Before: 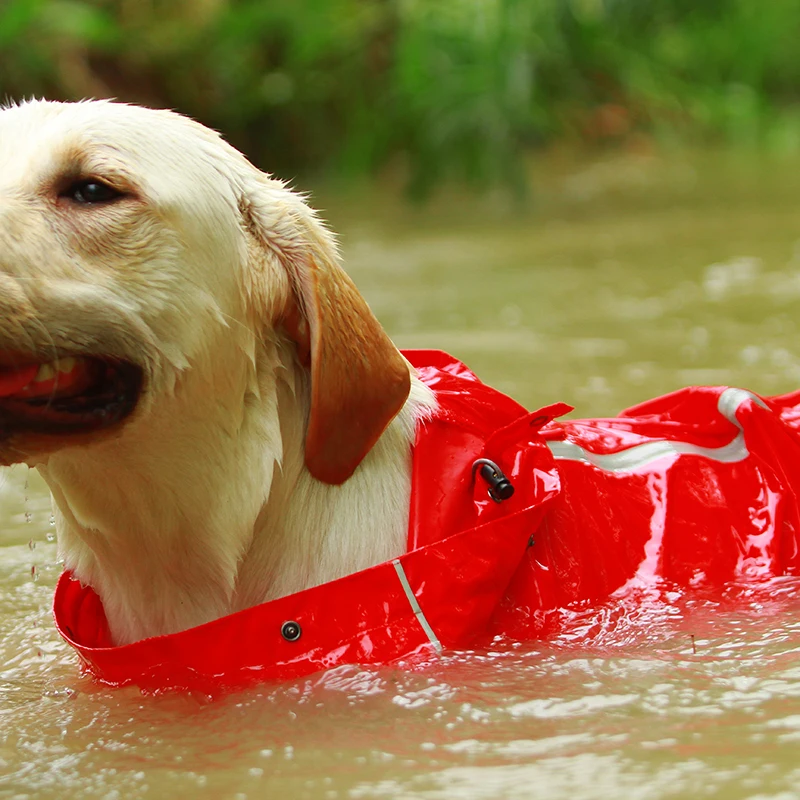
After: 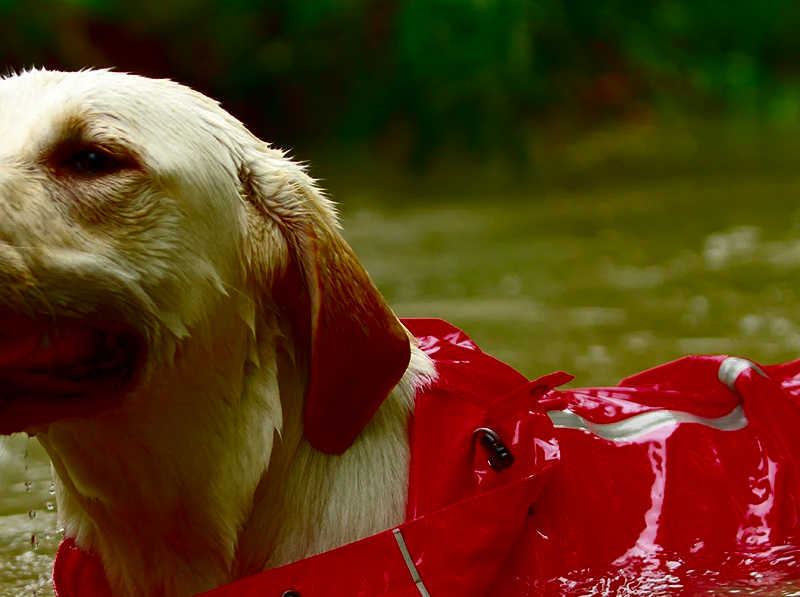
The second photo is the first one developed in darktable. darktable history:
contrast brightness saturation: contrast 0.087, brightness -0.581, saturation 0.172
crop: top 3.969%, bottom 21.38%
